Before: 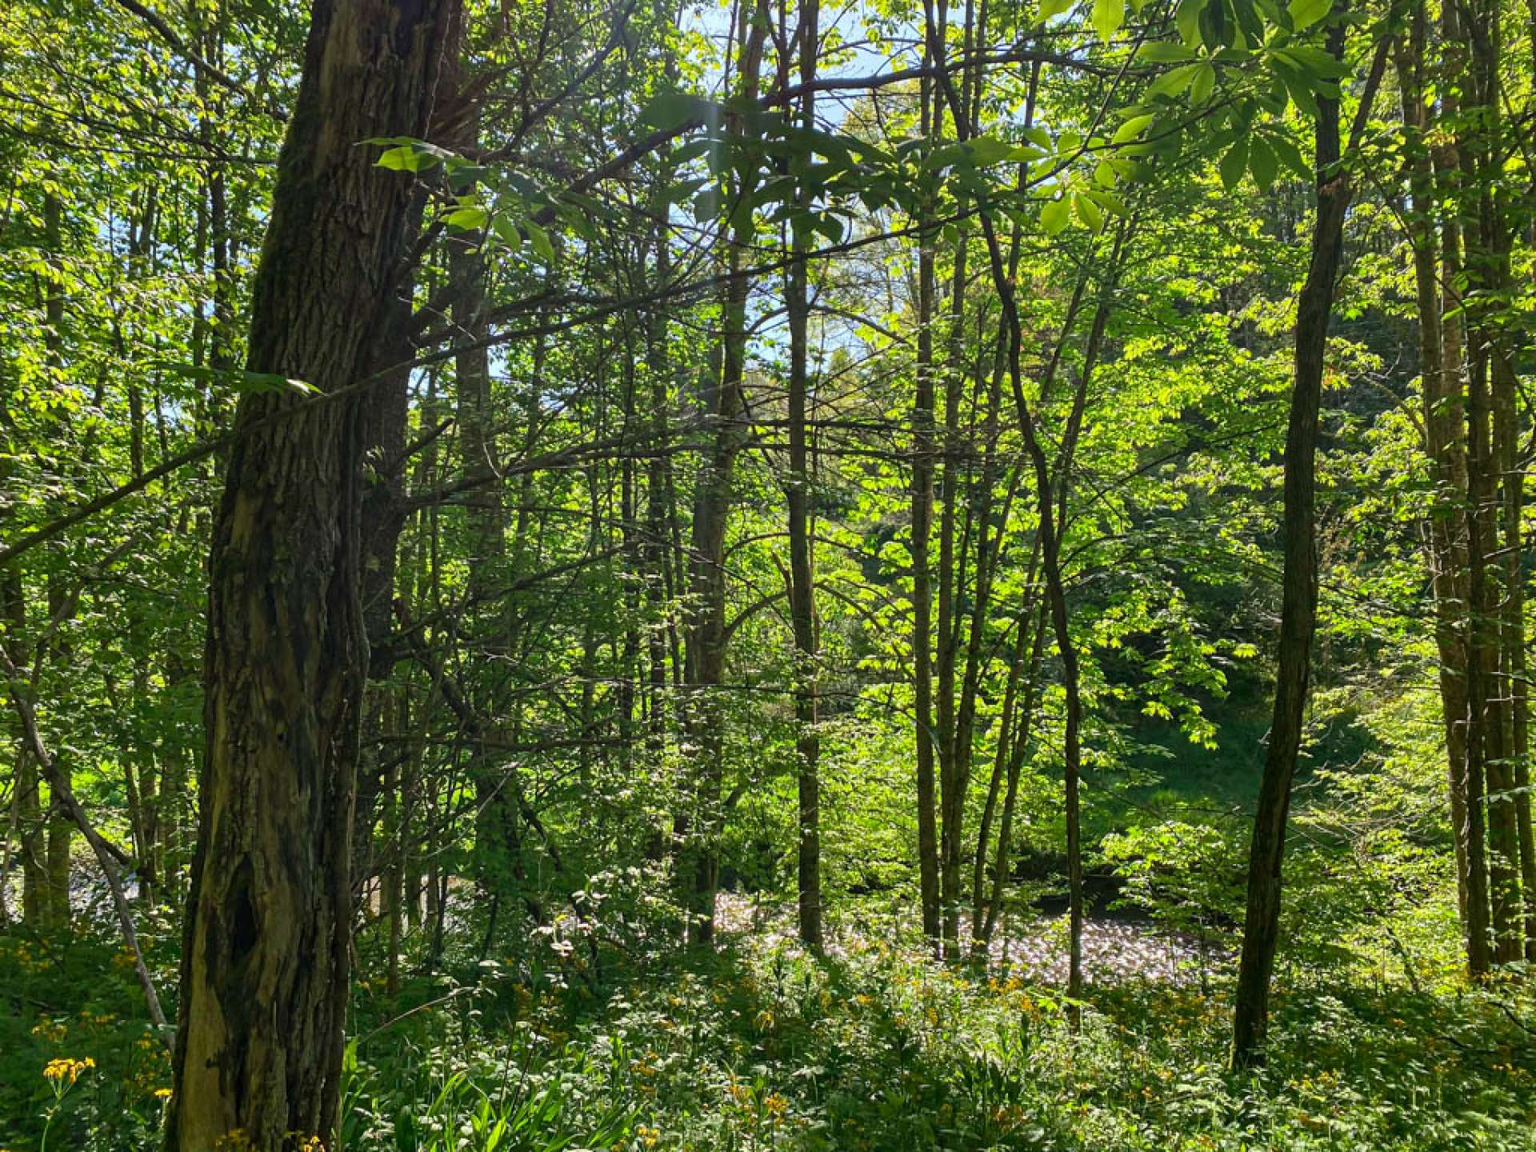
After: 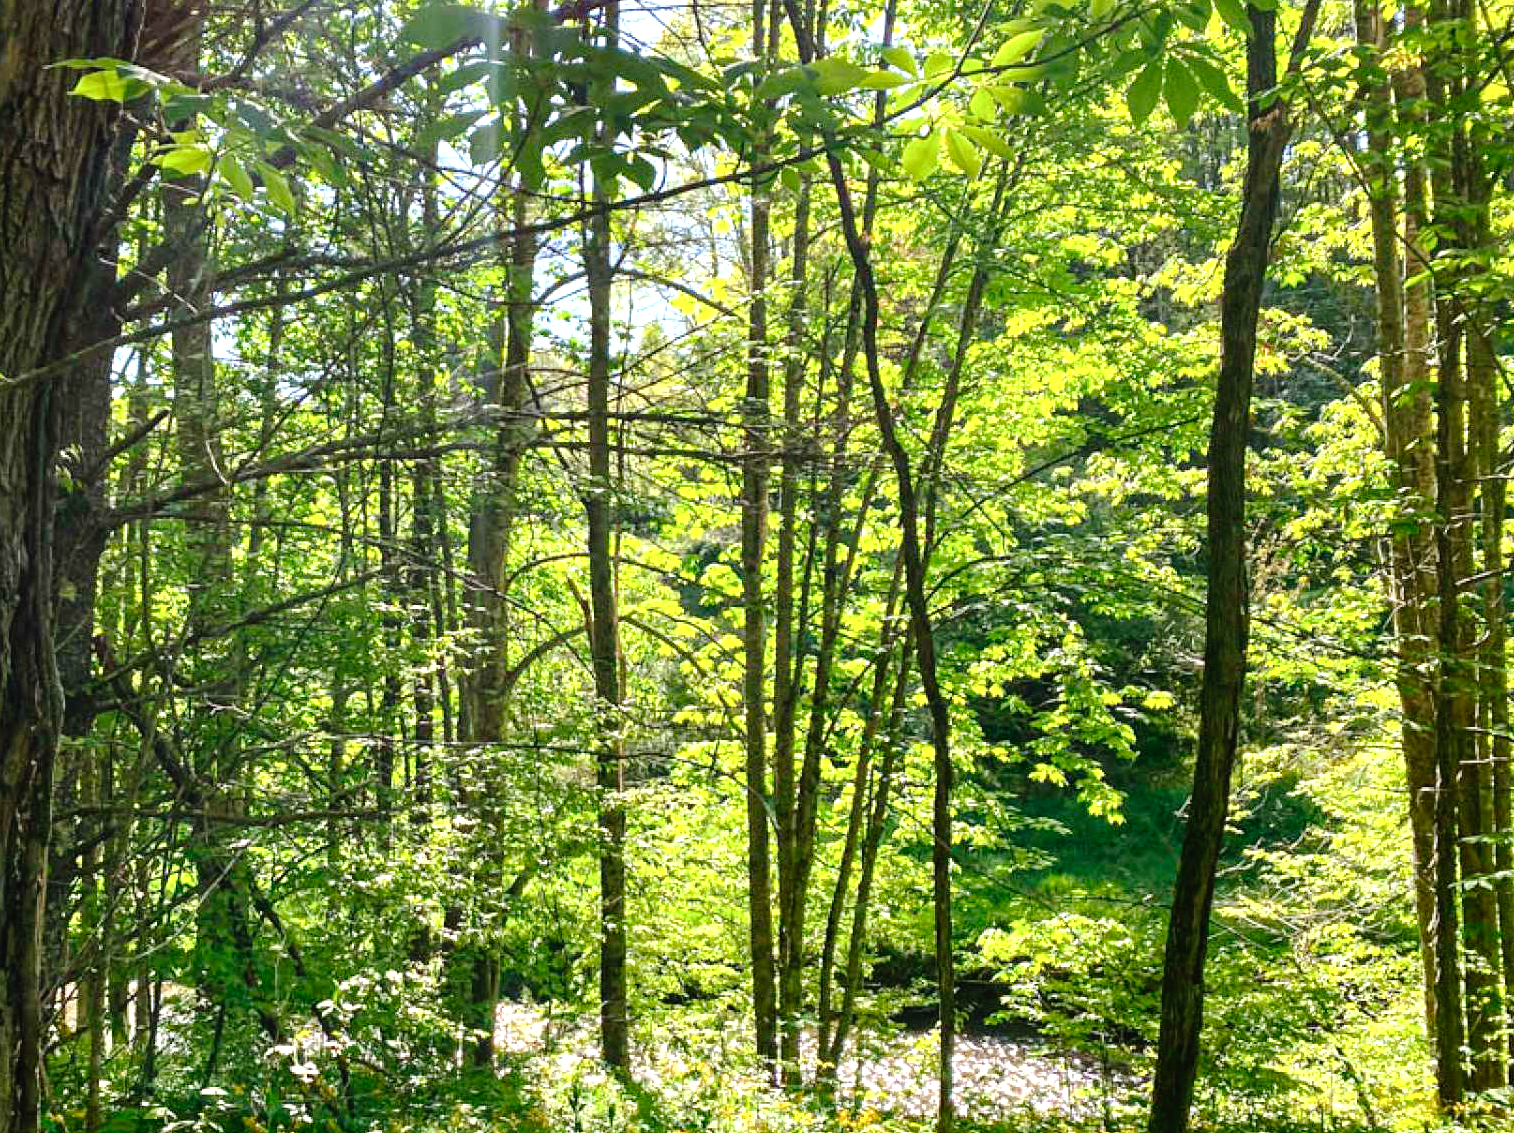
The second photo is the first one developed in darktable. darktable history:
crop and rotate: left 20.74%, top 7.912%, right 0.375%, bottom 13.378%
tone curve: curves: ch0 [(0, 0) (0.003, 0.016) (0.011, 0.015) (0.025, 0.017) (0.044, 0.026) (0.069, 0.034) (0.1, 0.043) (0.136, 0.068) (0.177, 0.119) (0.224, 0.175) (0.277, 0.251) (0.335, 0.328) (0.399, 0.415) (0.468, 0.499) (0.543, 0.58) (0.623, 0.659) (0.709, 0.731) (0.801, 0.807) (0.898, 0.895) (1, 1)], preserve colors none
exposure: black level correction 0, exposure 1.1 EV, compensate exposure bias true, compensate highlight preservation false
